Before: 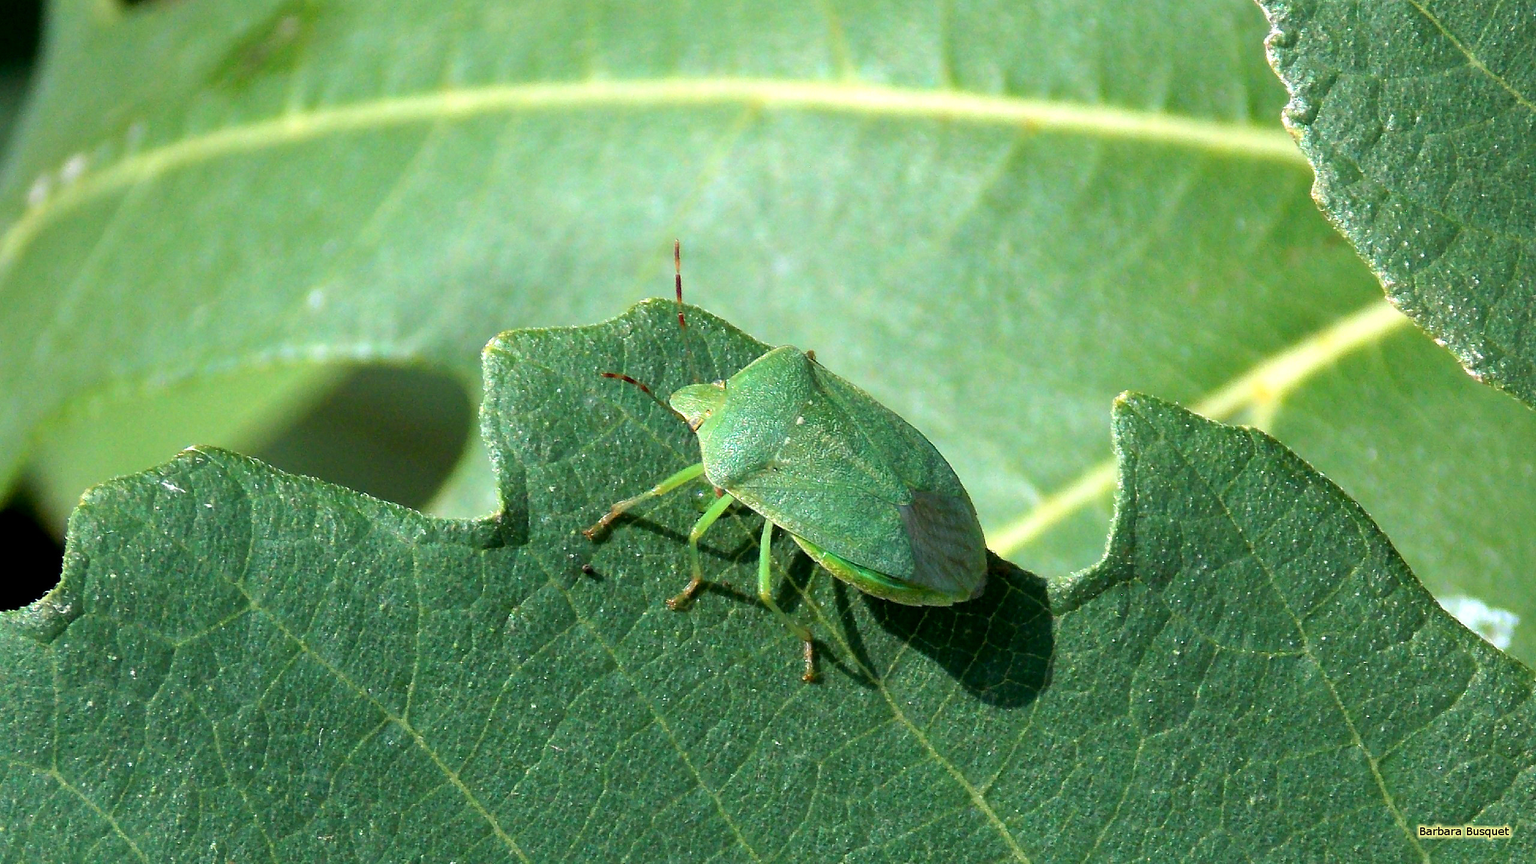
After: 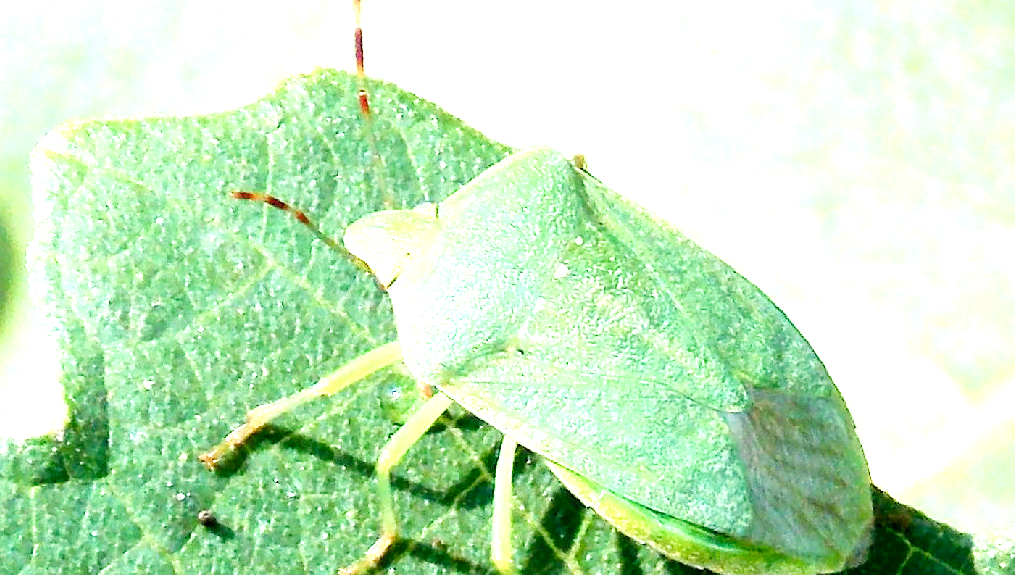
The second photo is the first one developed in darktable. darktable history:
crop: left 30.168%, top 29.888%, right 30.179%, bottom 30.133%
exposure: black level correction 0, exposure 1.747 EV, compensate highlight preservation false
tone curve: curves: ch0 [(0, 0) (0.004, 0.001) (0.133, 0.112) (0.325, 0.362) (0.832, 0.893) (1, 1)], preserve colors none
